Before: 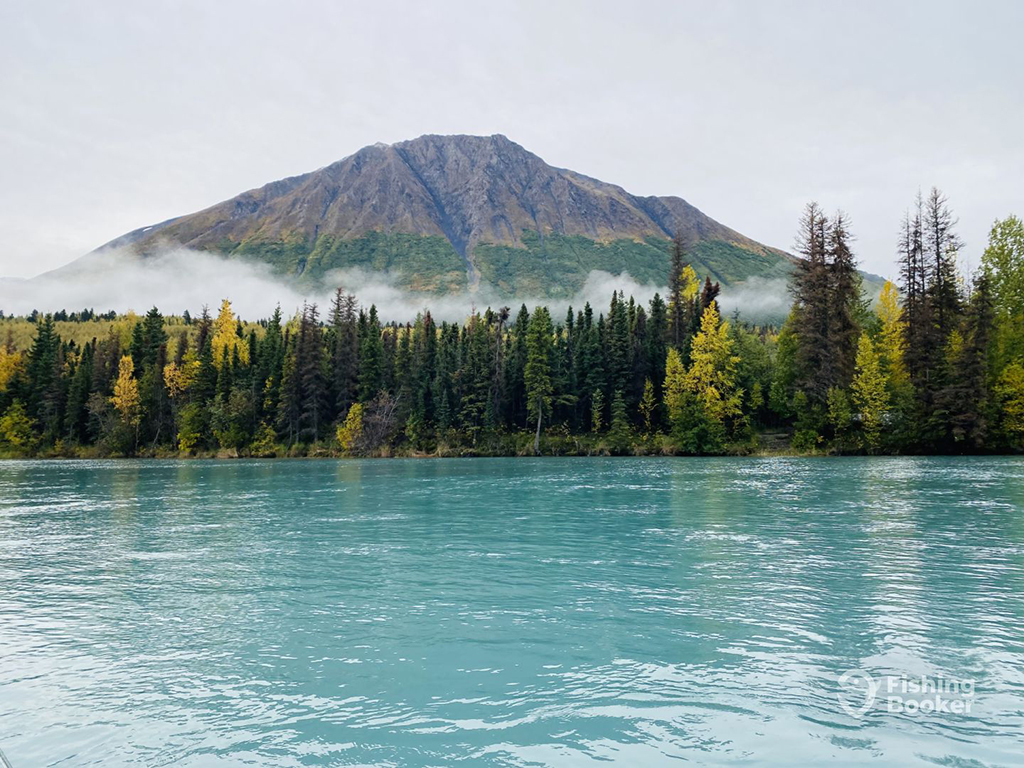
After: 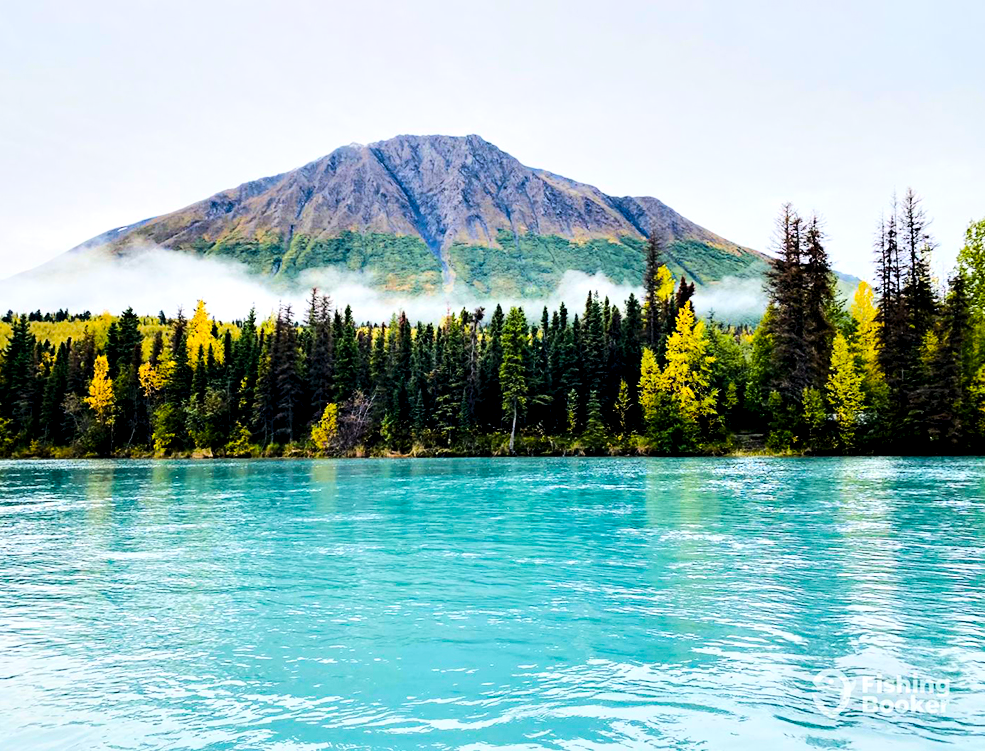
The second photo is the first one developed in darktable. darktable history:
base curve: curves: ch0 [(0, 0) (0.032, 0.025) (0.121, 0.166) (0.206, 0.329) (0.605, 0.79) (1, 1)]
crop and rotate: left 2.481%, right 1.233%, bottom 2.126%
contrast equalizer: y [[0.6 ×6], [0.55 ×6], [0 ×6], [0 ×6], [0 ×6]]
color balance rgb: perceptual saturation grading › global saturation 30.706%, perceptual brilliance grading › mid-tones 9.581%, perceptual brilliance grading › shadows 15.573%, global vibrance 19.114%
